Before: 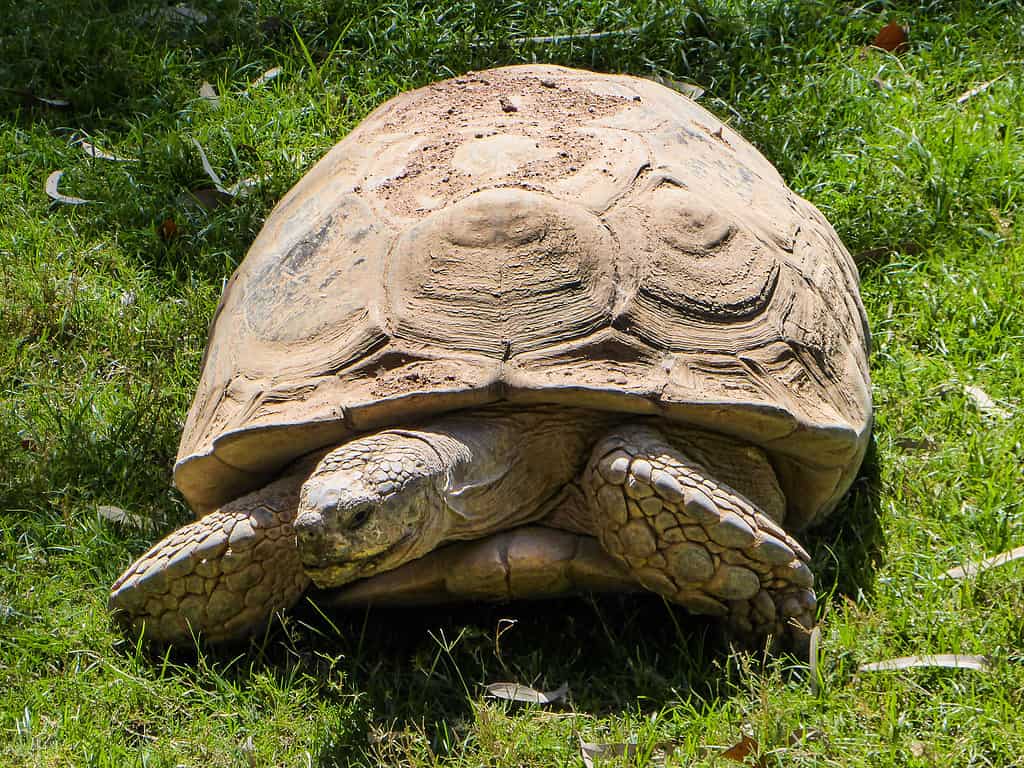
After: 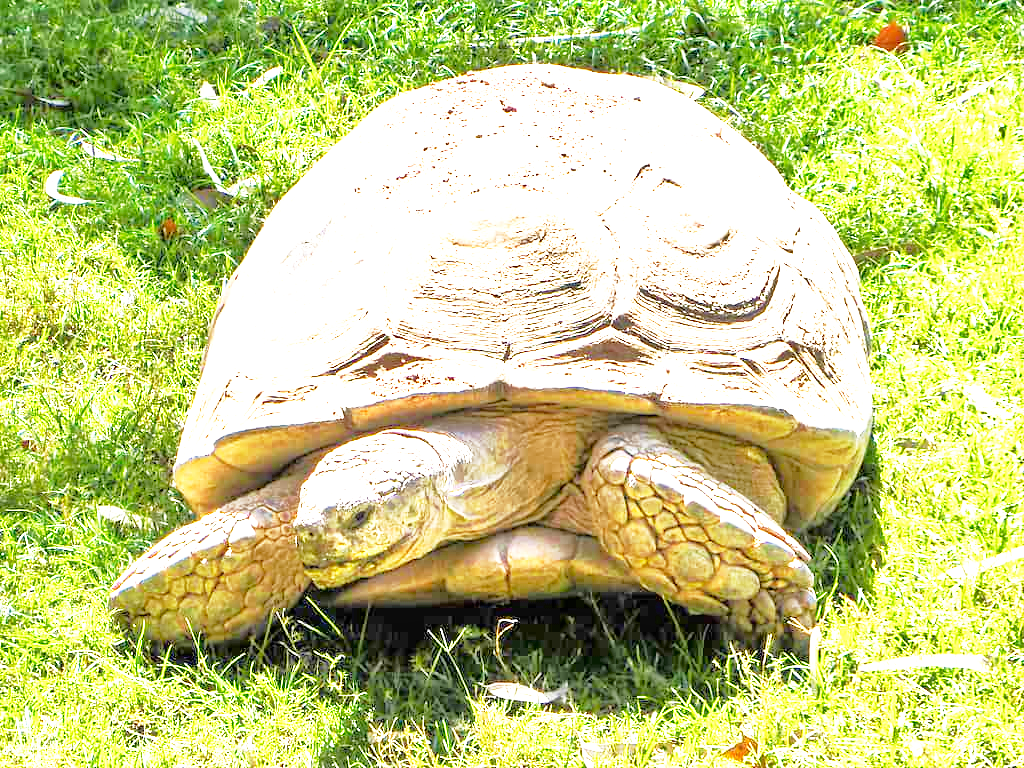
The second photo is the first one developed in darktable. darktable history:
base curve: curves: ch0 [(0, 0) (0.005, 0.002) (0.193, 0.295) (0.399, 0.664) (0.75, 0.928) (1, 1)], preserve colors none
exposure: black level correction 0, exposure 2.088 EV, compensate exposure bias true, compensate highlight preservation false
tone equalizer: -7 EV 0.146 EV, -6 EV 0.589 EV, -5 EV 1.19 EV, -4 EV 1.33 EV, -3 EV 1.15 EV, -2 EV 0.6 EV, -1 EV 0.166 EV
